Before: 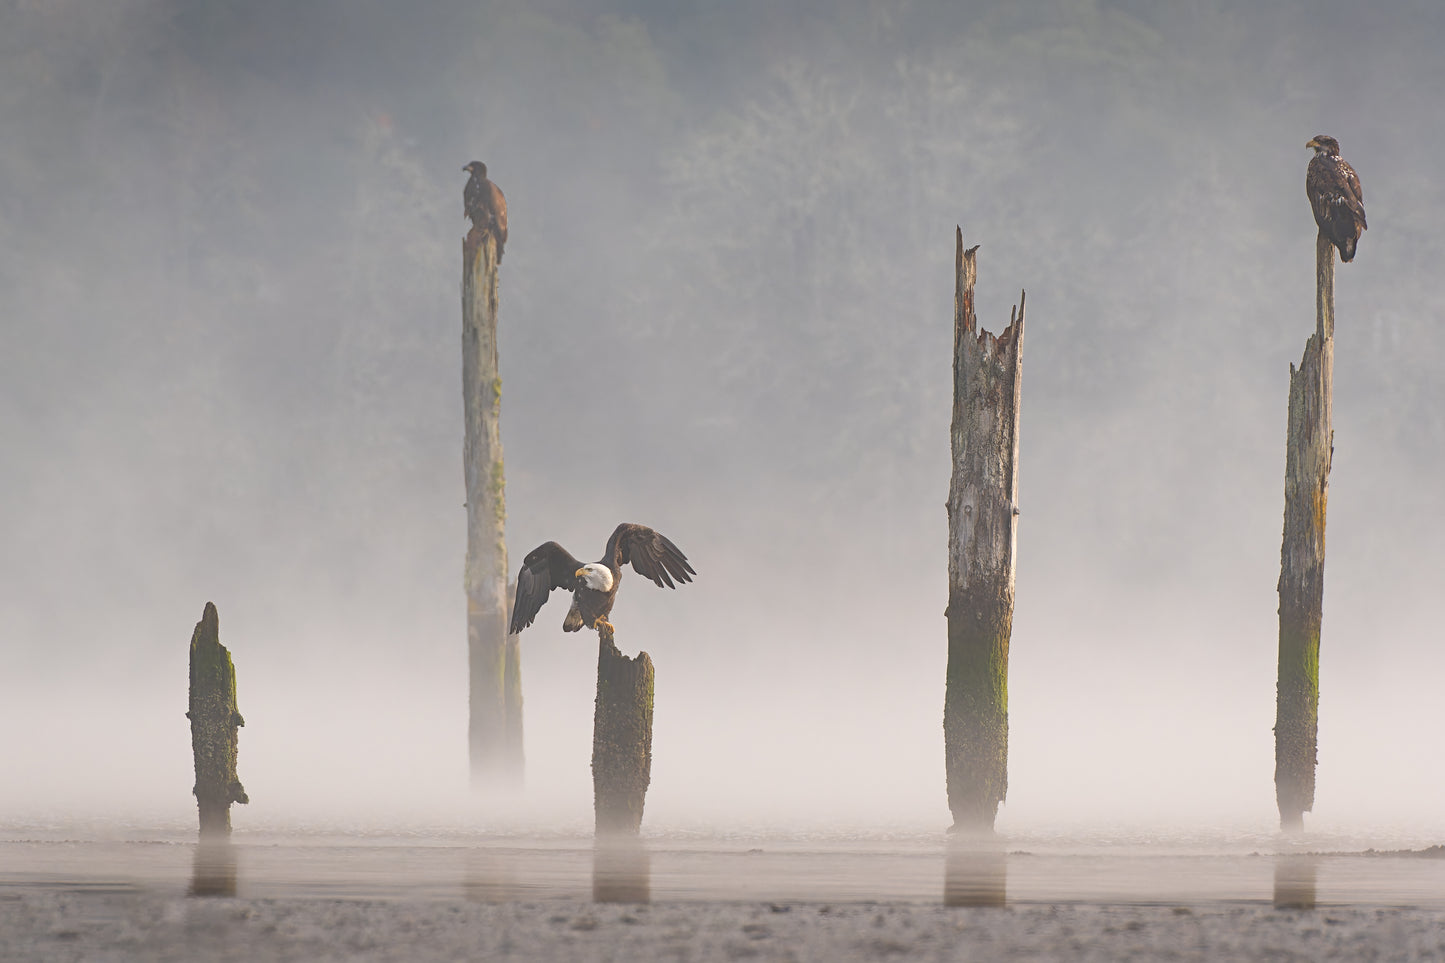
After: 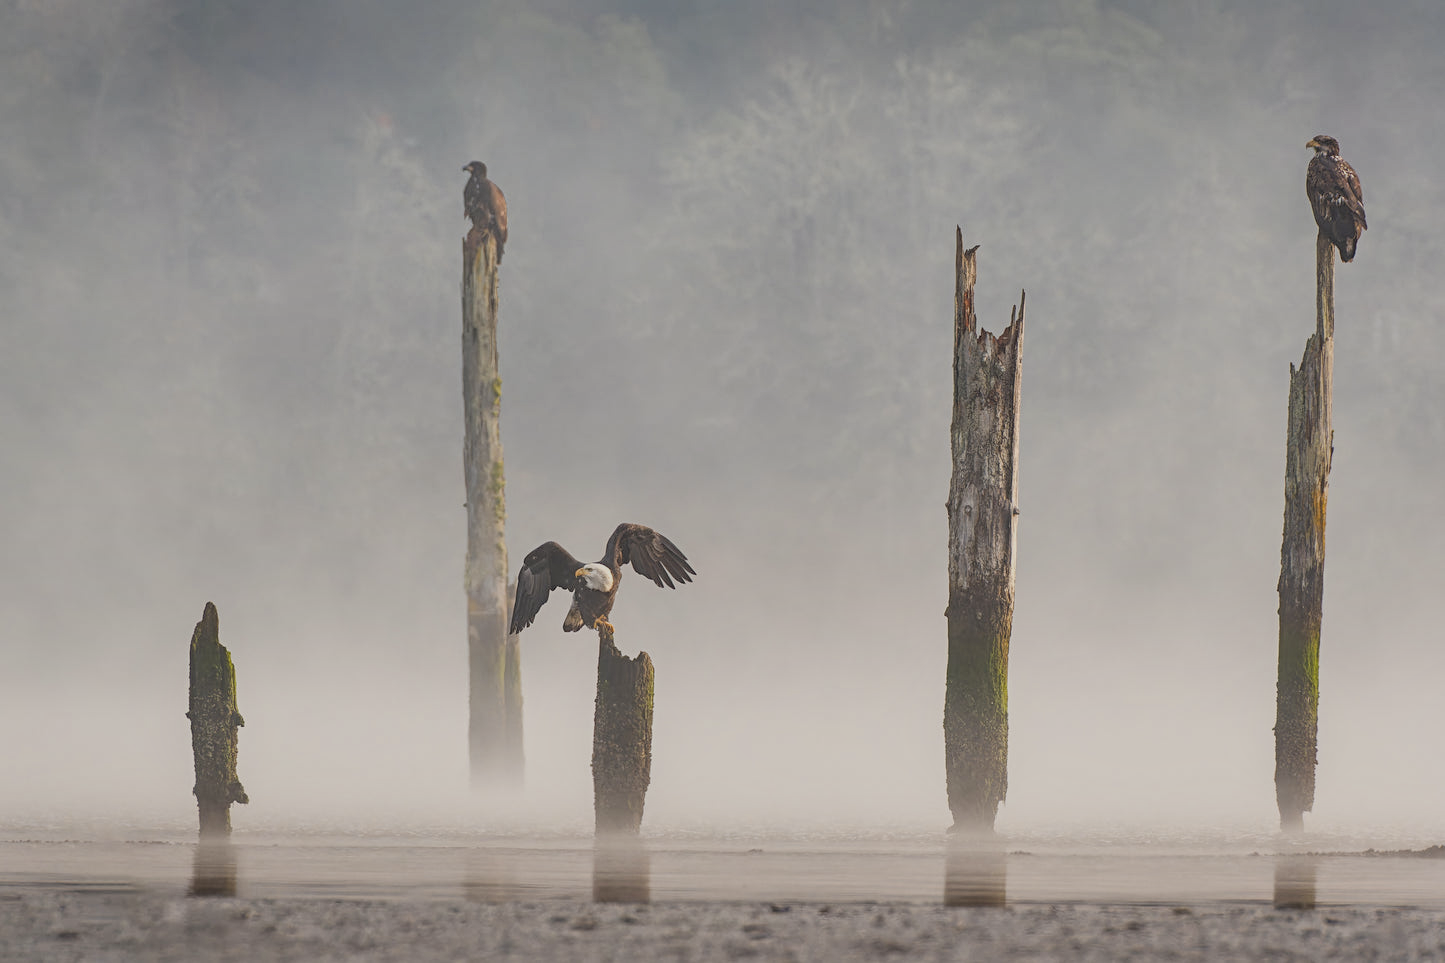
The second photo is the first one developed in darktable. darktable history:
color balance rgb: highlights gain › luminance 5.906%, highlights gain › chroma 1.338%, highlights gain › hue 90.19°, perceptual saturation grading › global saturation 0.417%
shadows and highlights: shadows 48.45, highlights -42.41, soften with gaussian
local contrast: highlights 97%, shadows 90%, detail 160%, midtone range 0.2
filmic rgb: black relative exposure -7.65 EV, white relative exposure 4.56 EV, hardness 3.61
